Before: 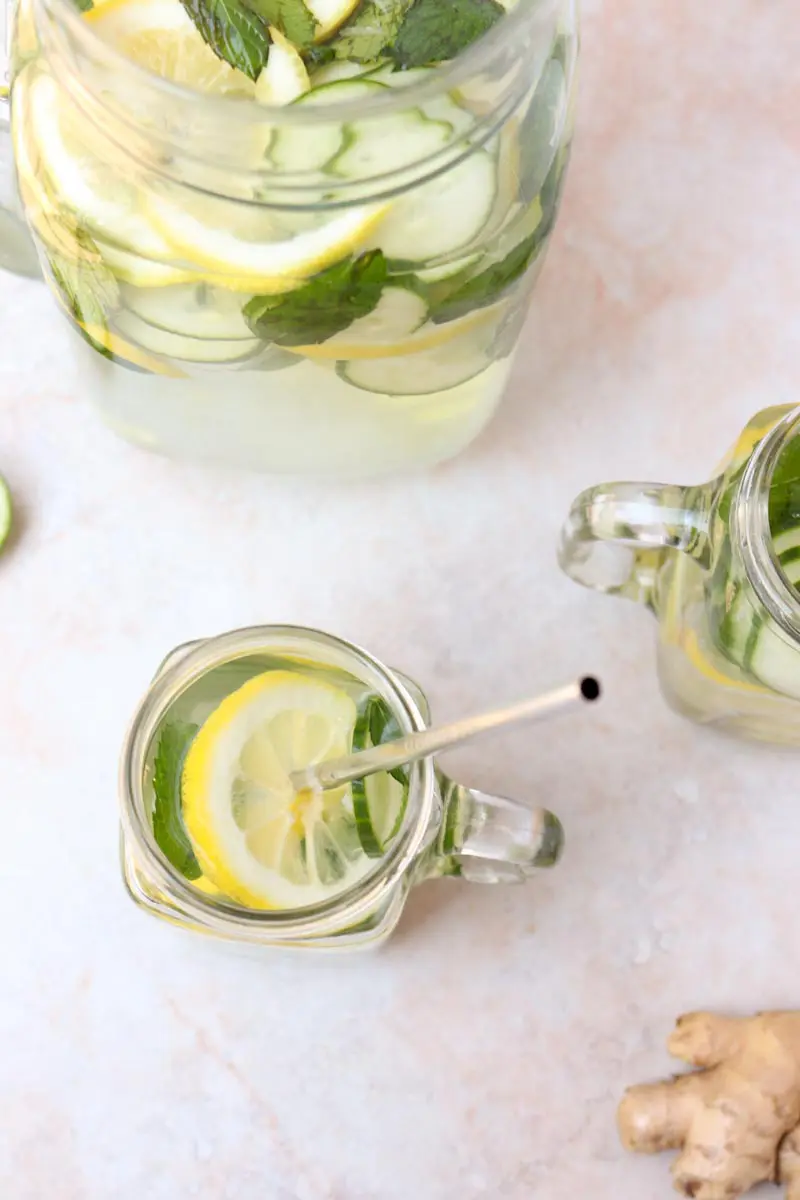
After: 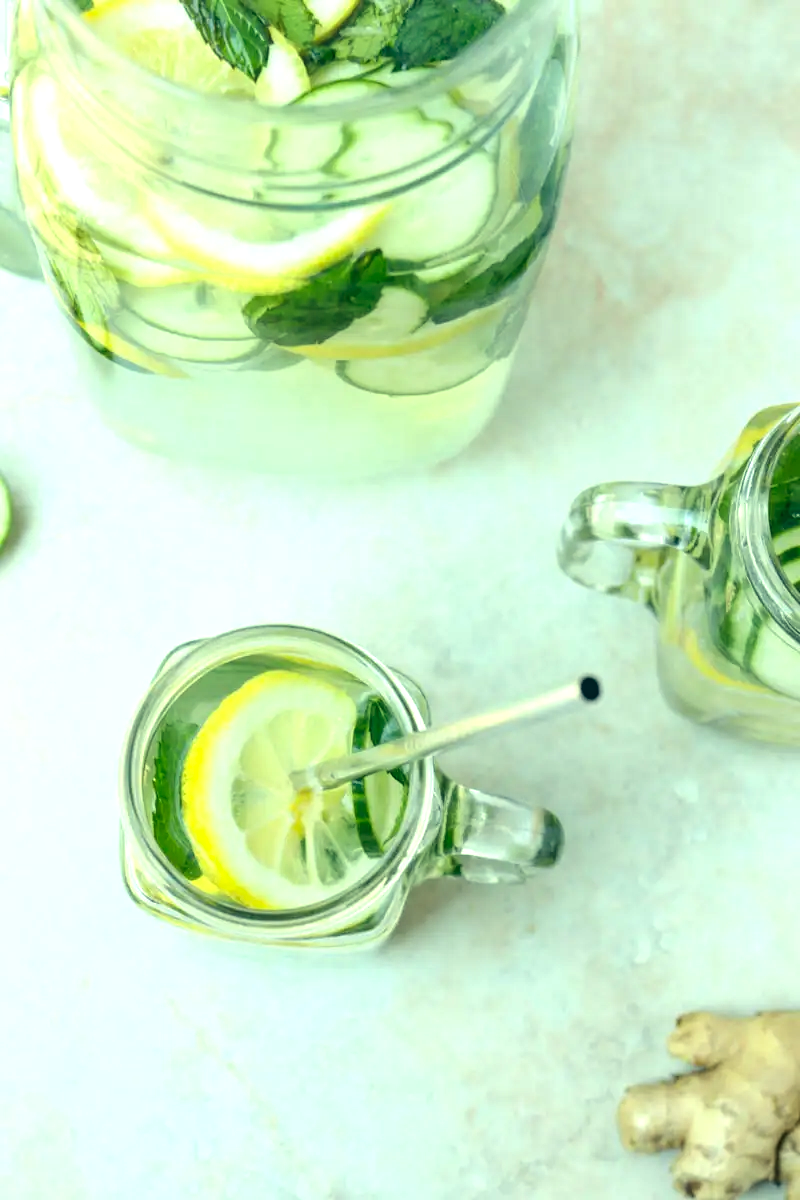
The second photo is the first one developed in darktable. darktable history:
local contrast: on, module defaults
color correction: highlights a* -20.08, highlights b* 9.8, shadows a* -20.4, shadows b* -10.76
tone equalizer: -8 EV -0.417 EV, -7 EV -0.389 EV, -6 EV -0.333 EV, -5 EV -0.222 EV, -3 EV 0.222 EV, -2 EV 0.333 EV, -1 EV 0.389 EV, +0 EV 0.417 EV, edges refinement/feathering 500, mask exposure compensation -1.57 EV, preserve details no
